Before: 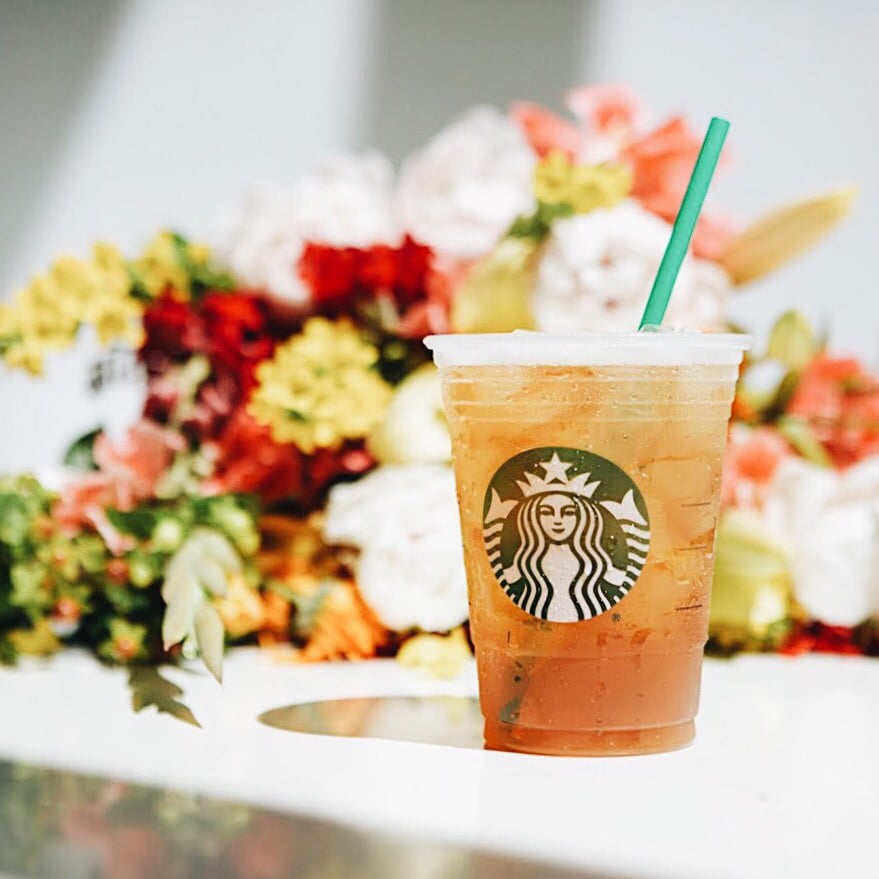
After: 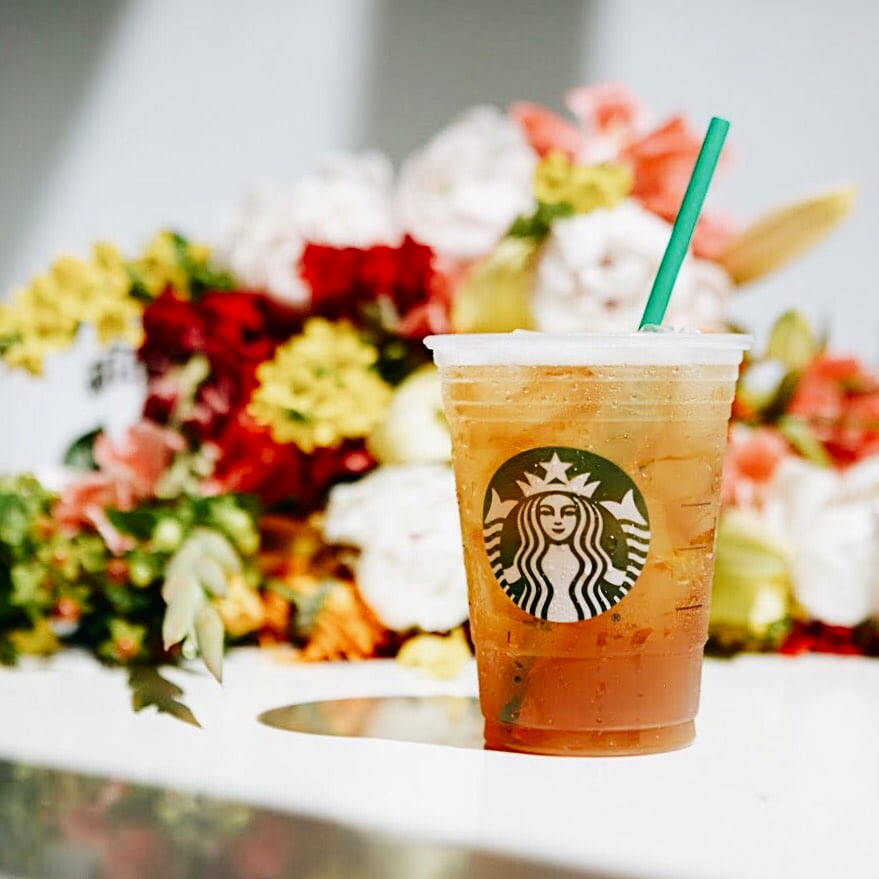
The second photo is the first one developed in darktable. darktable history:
contrast brightness saturation: contrast 0.066, brightness -0.137, saturation 0.116
